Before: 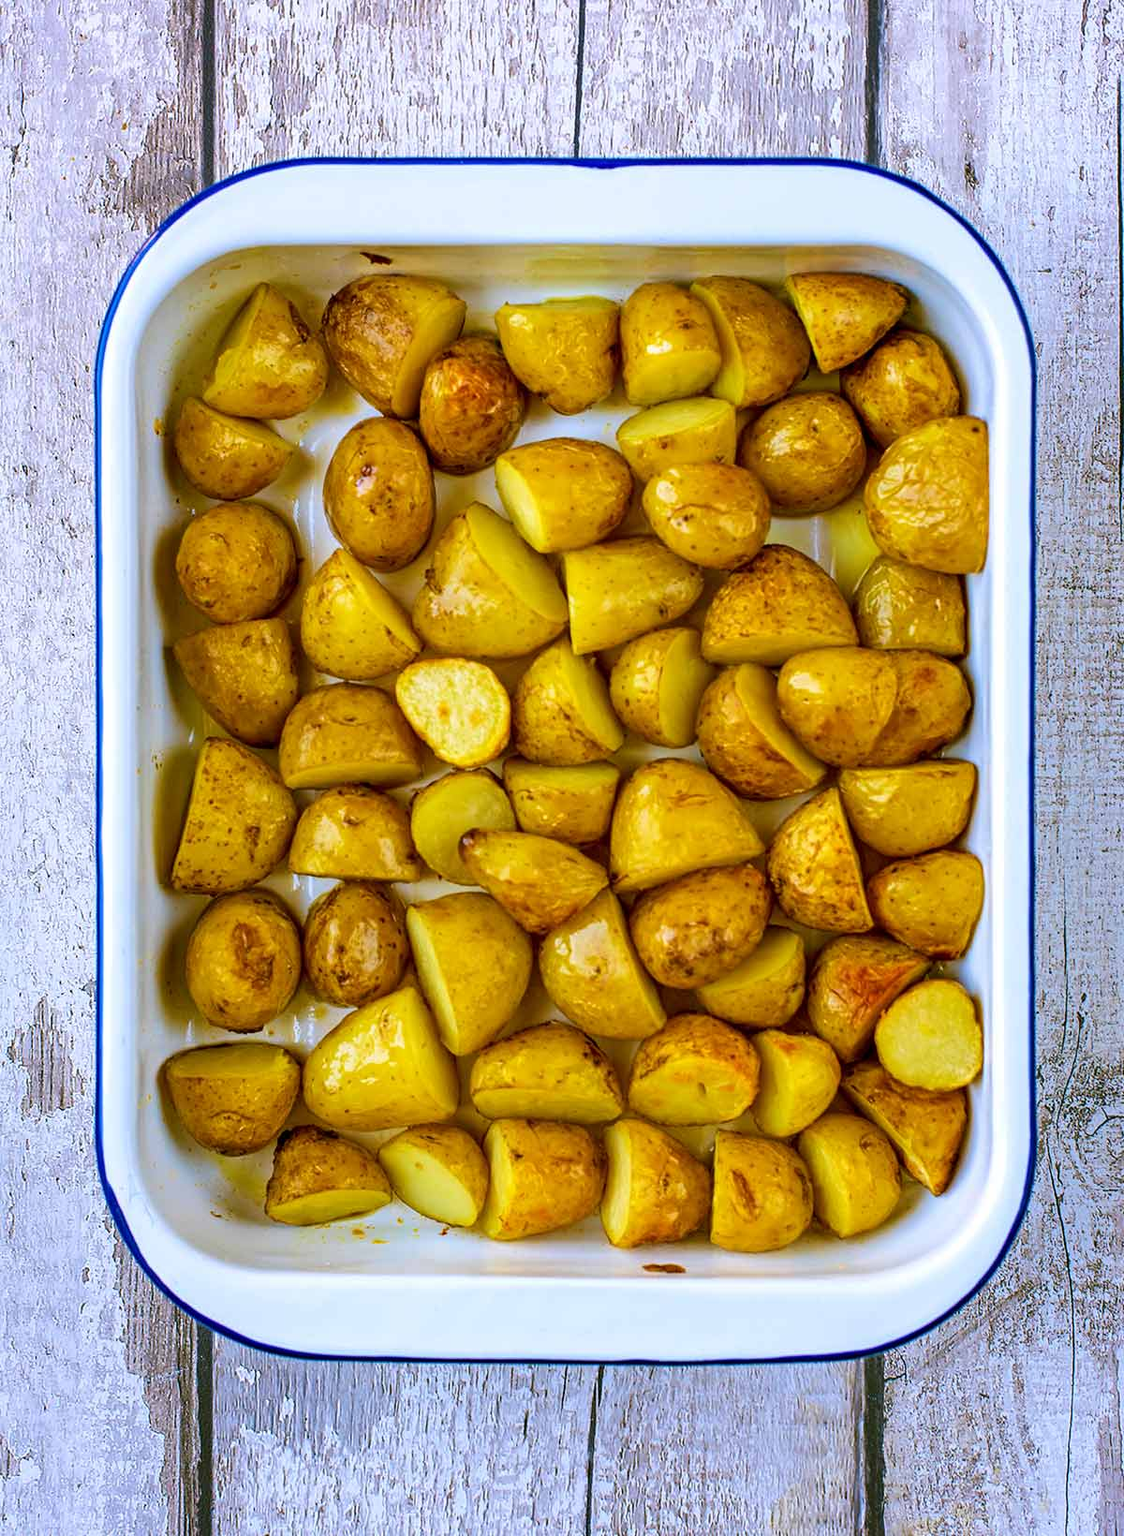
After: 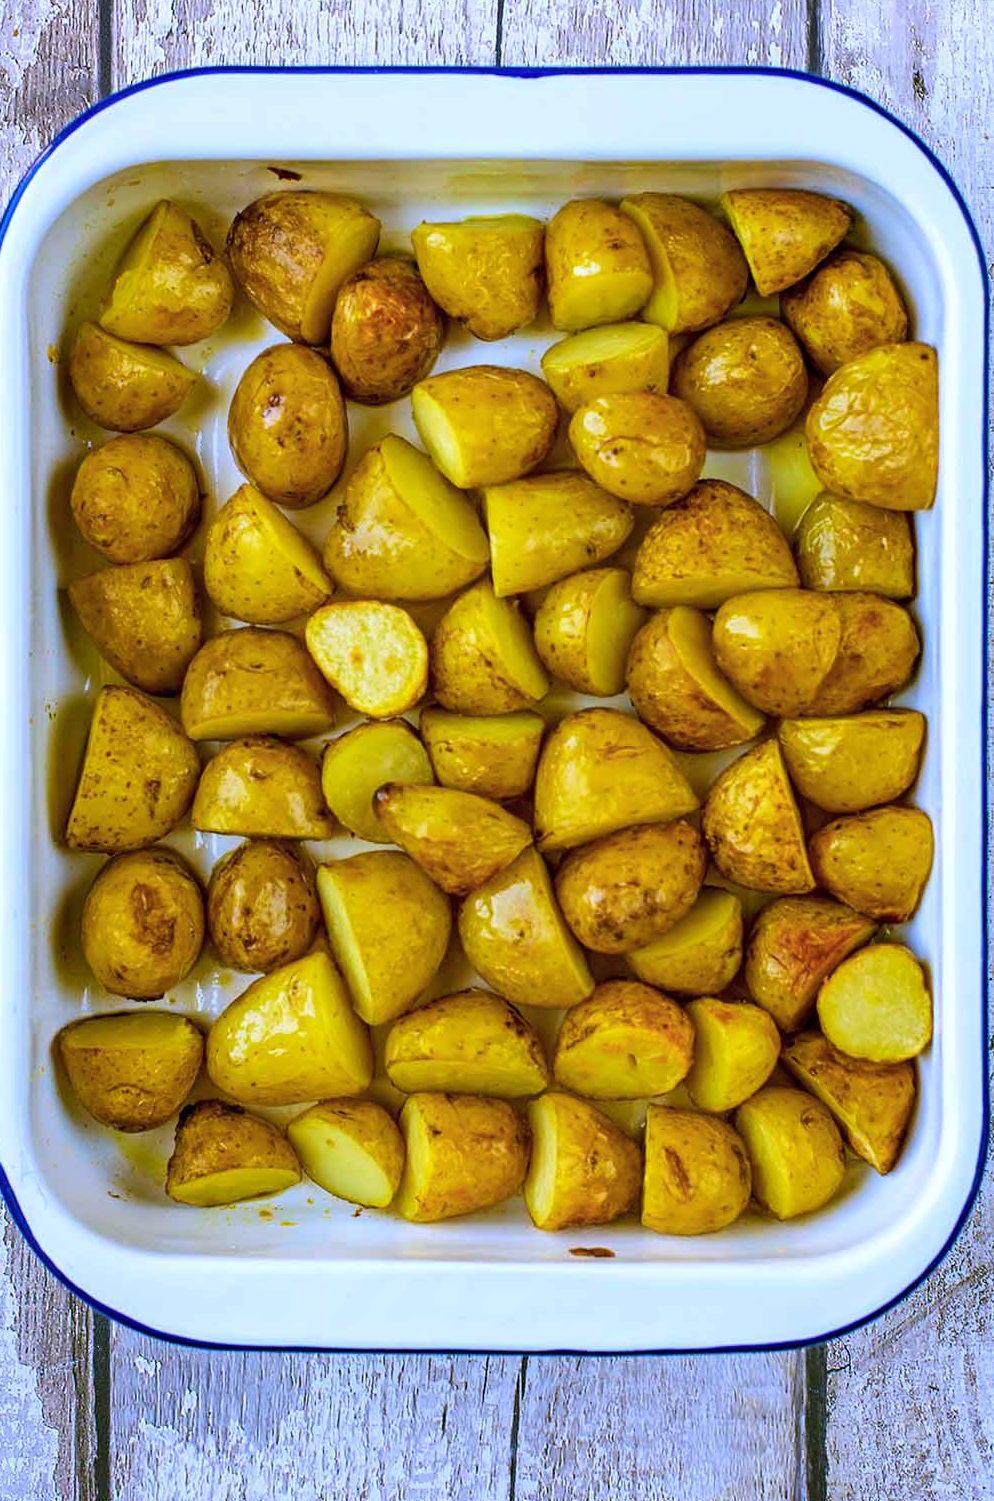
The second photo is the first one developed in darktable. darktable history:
white balance: red 0.954, blue 1.079
color zones: curves: ch1 [(0.077, 0.436) (0.25, 0.5) (0.75, 0.5)]
crop: left 9.807%, top 6.259%, right 7.334%, bottom 2.177%
